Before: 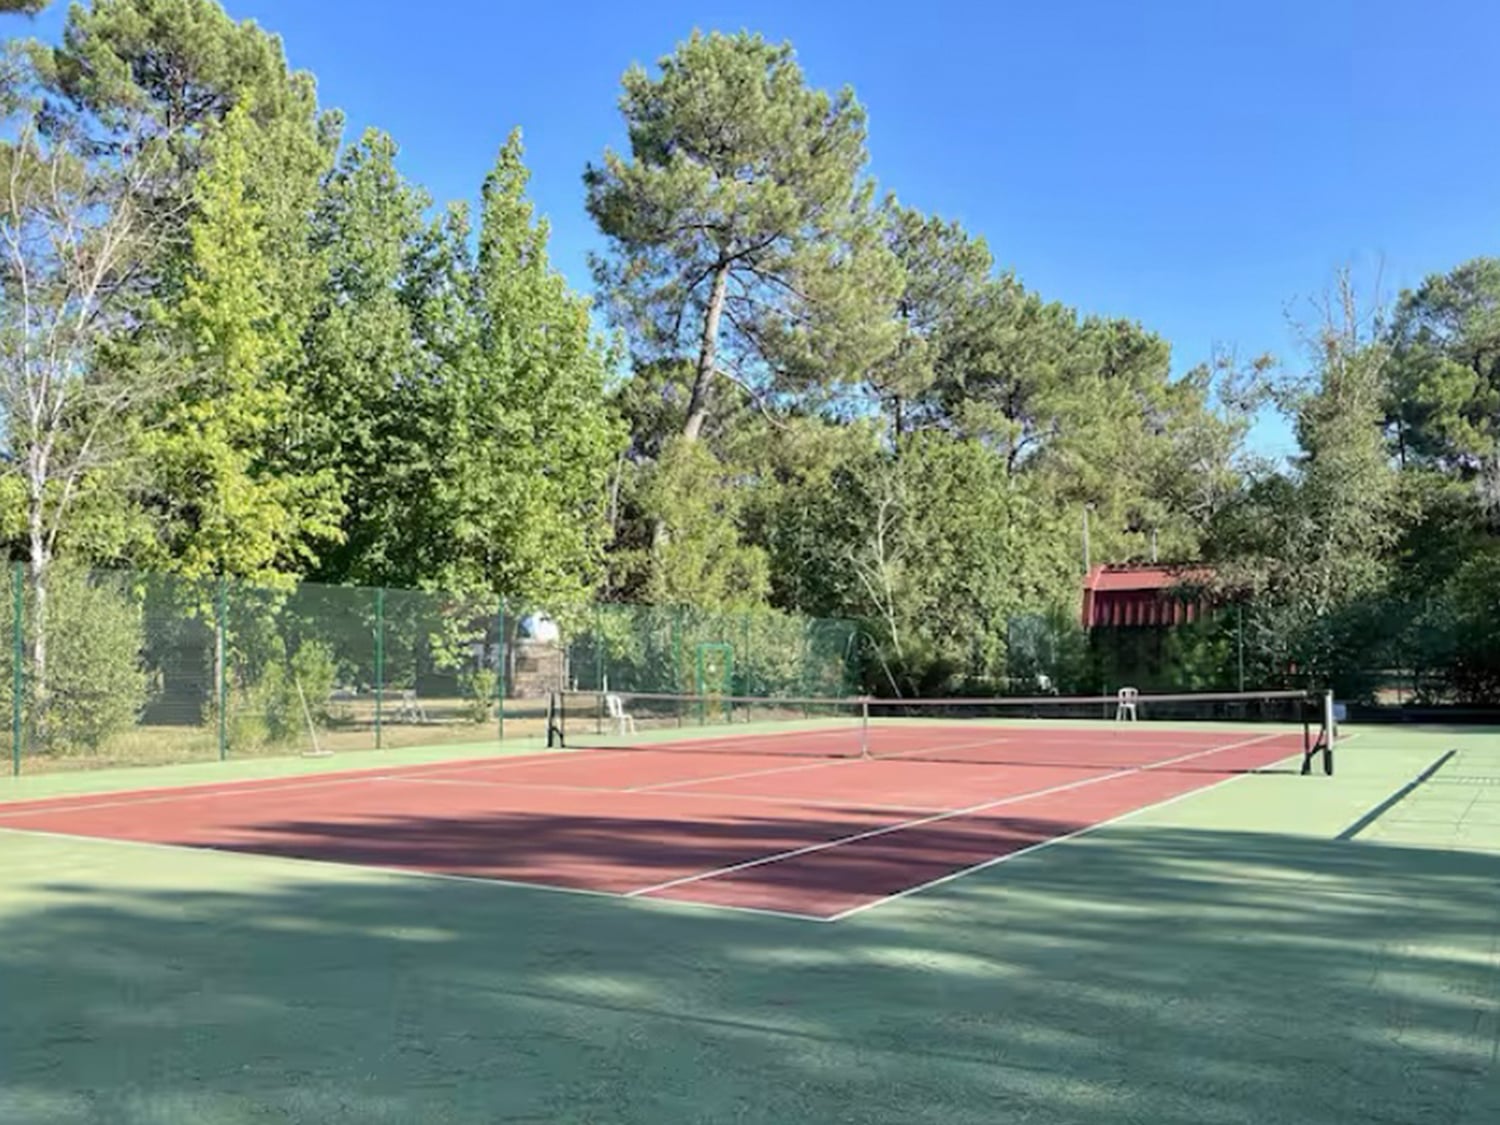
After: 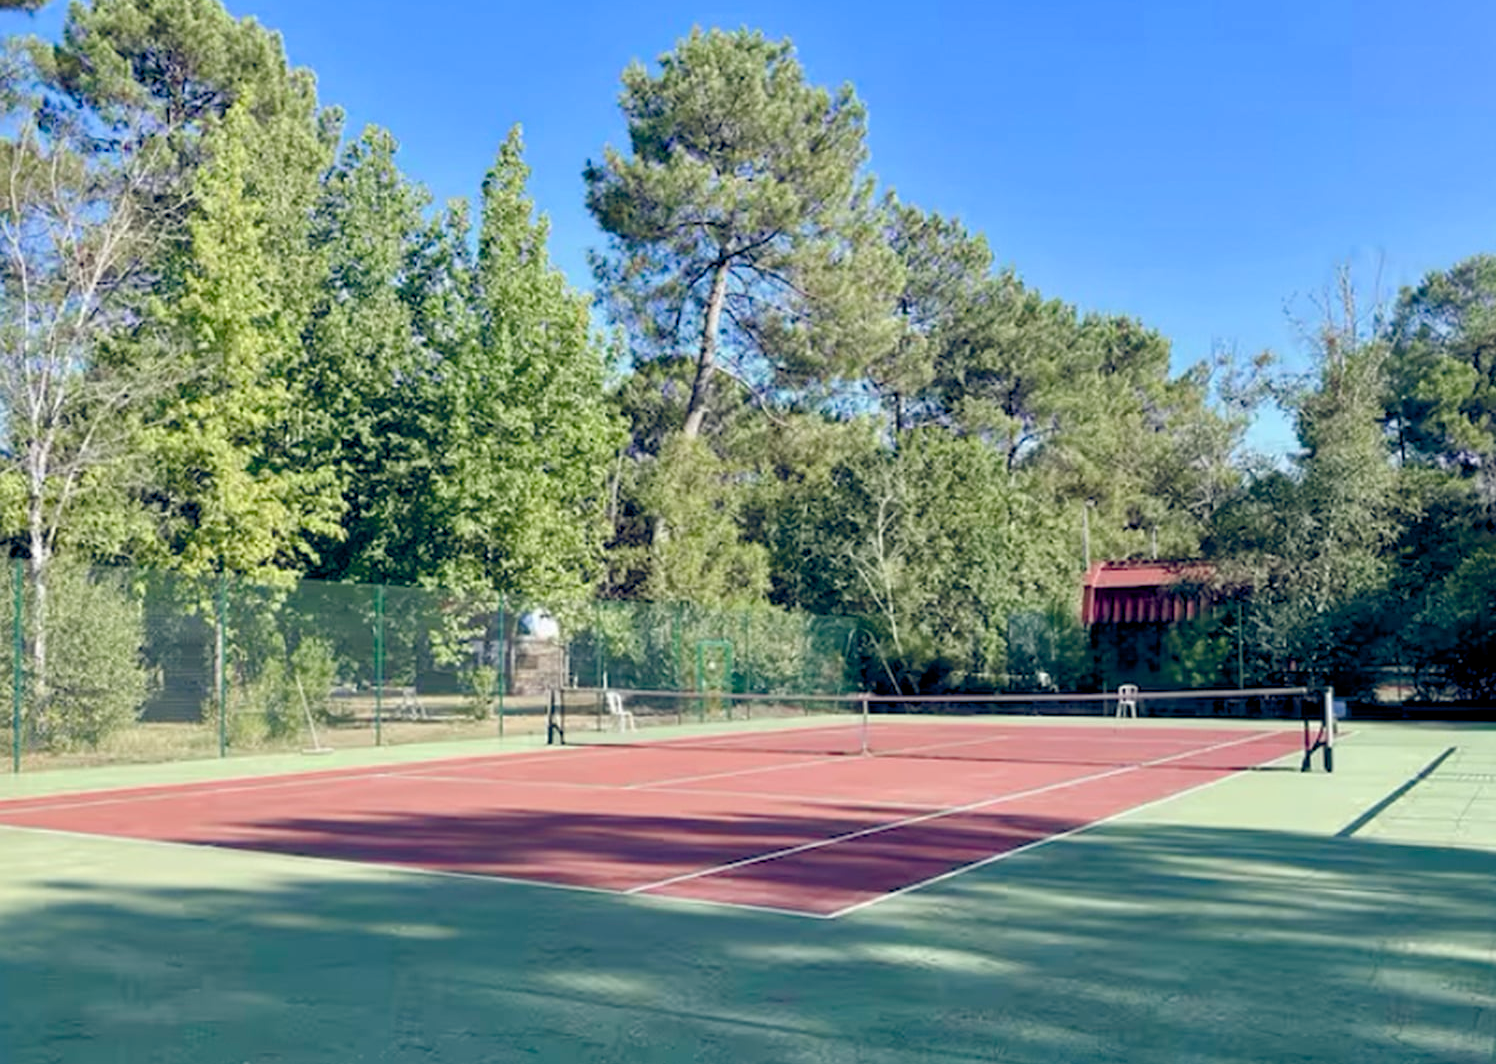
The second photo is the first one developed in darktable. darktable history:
crop: top 0.349%, right 0.266%, bottom 5.014%
color balance rgb: global offset › luminance -0.301%, global offset › chroma 0.301%, global offset › hue 259.96°, linear chroma grading › global chroma 16.189%, perceptual saturation grading › global saturation 20%, perceptual saturation grading › highlights -50.345%, perceptual saturation grading › shadows 30.029%
